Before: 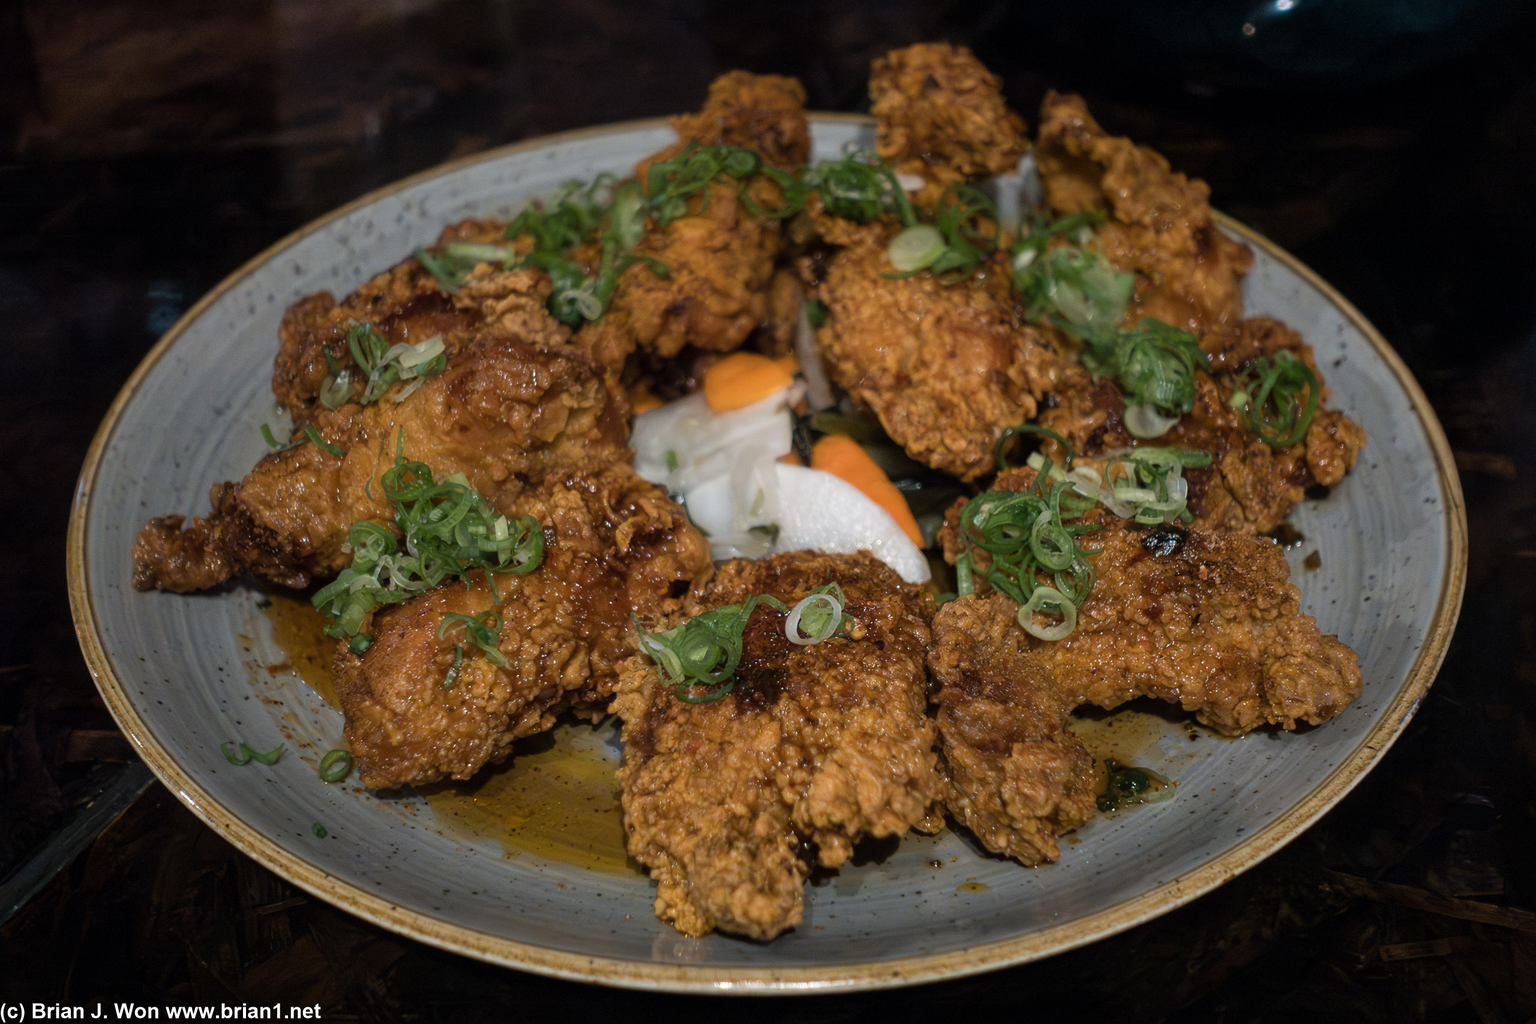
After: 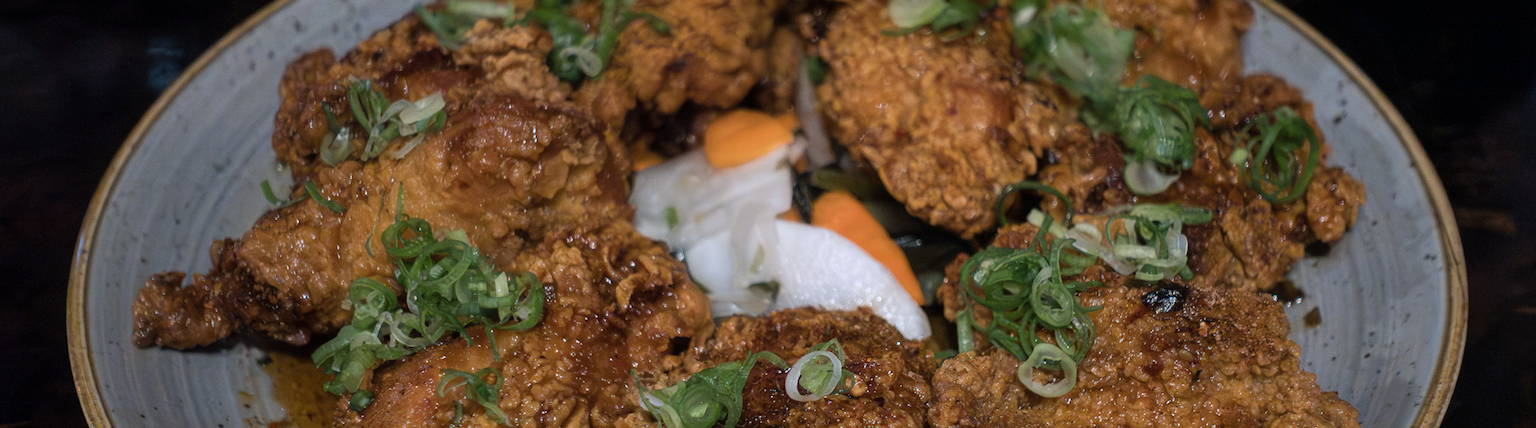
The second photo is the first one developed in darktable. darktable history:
crop and rotate: top 23.84%, bottom 34.294%
color calibration: illuminant as shot in camera, x 0.358, y 0.373, temperature 4628.91 K
